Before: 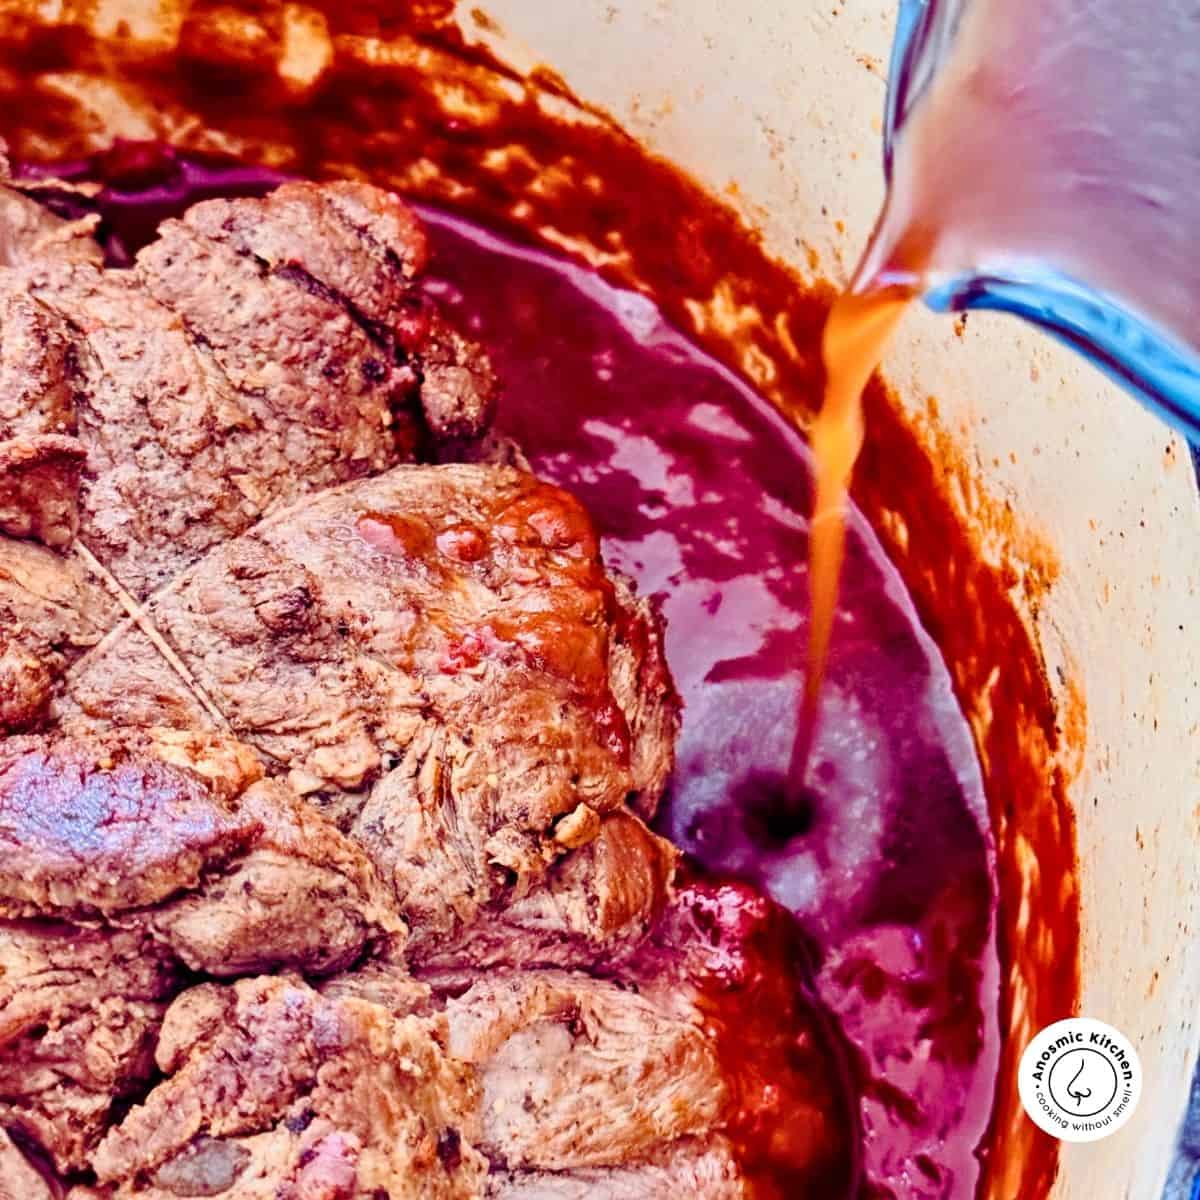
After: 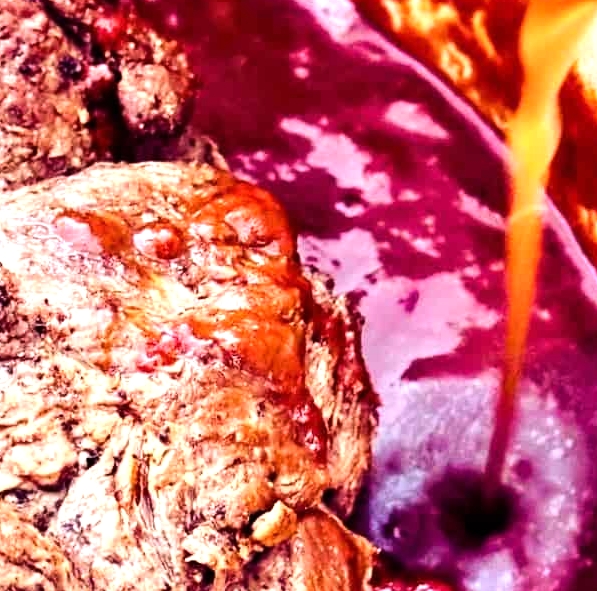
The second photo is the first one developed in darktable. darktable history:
crop: left 25.276%, top 25.238%, right 24.925%, bottom 25.43%
tone equalizer: -8 EV -0.741 EV, -7 EV -0.72 EV, -6 EV -0.588 EV, -5 EV -0.378 EV, -3 EV 0.399 EV, -2 EV 0.6 EV, -1 EV 0.687 EV, +0 EV 0.726 EV, edges refinement/feathering 500, mask exposure compensation -1.57 EV, preserve details no
exposure: exposure 0.202 EV, compensate exposure bias true, compensate highlight preservation false
